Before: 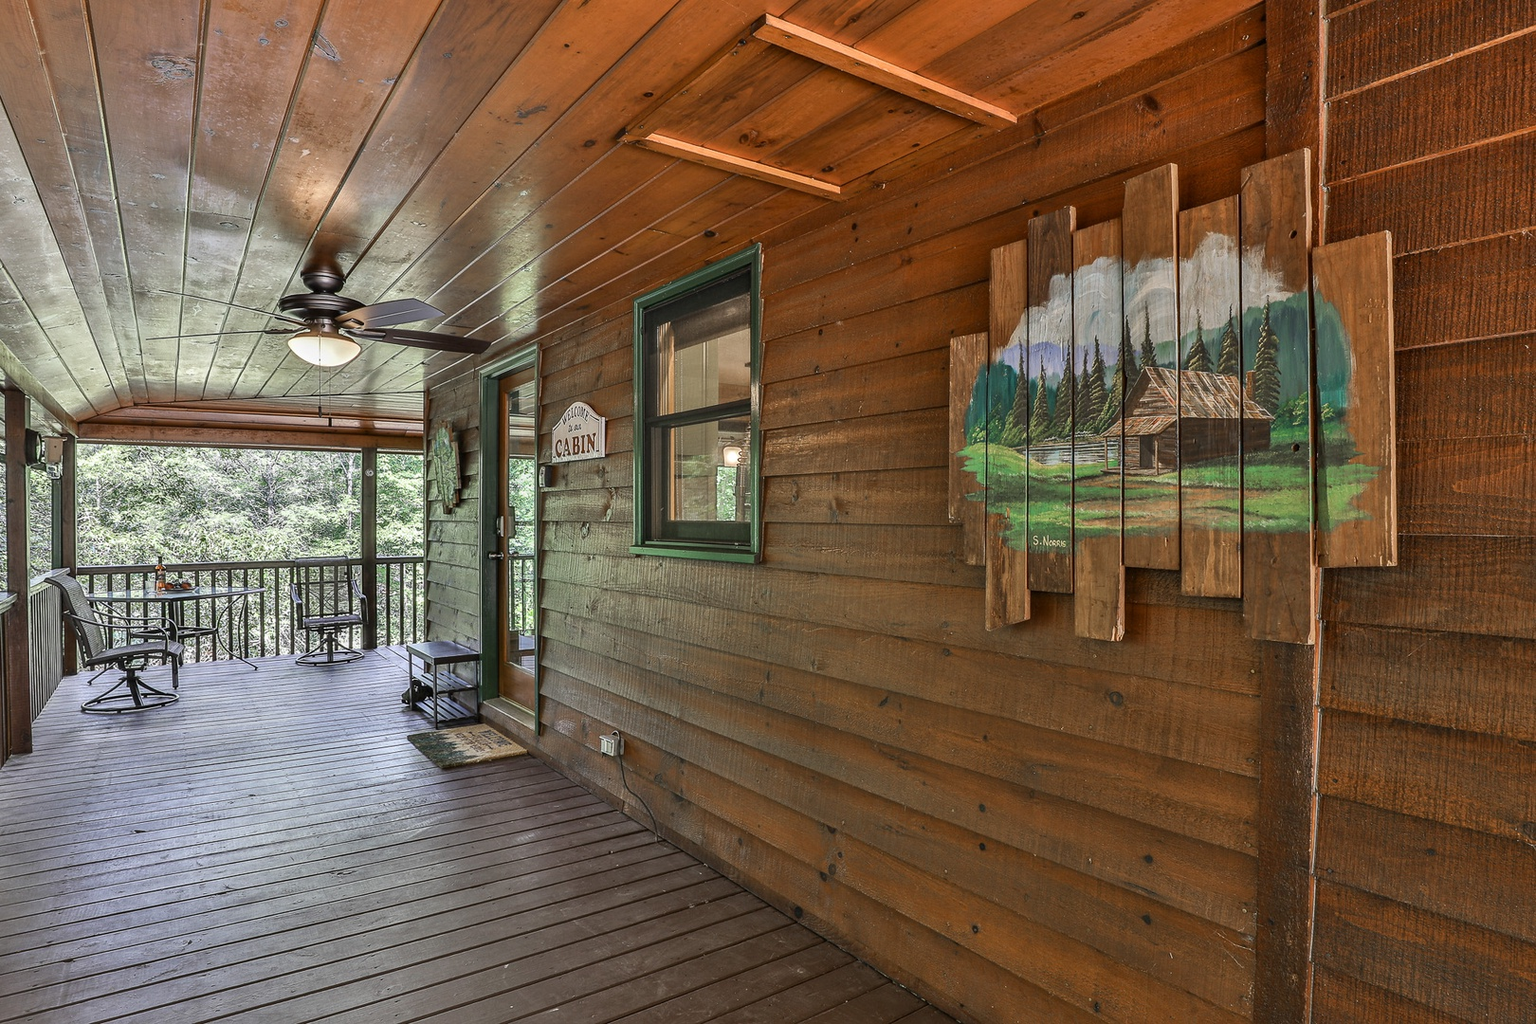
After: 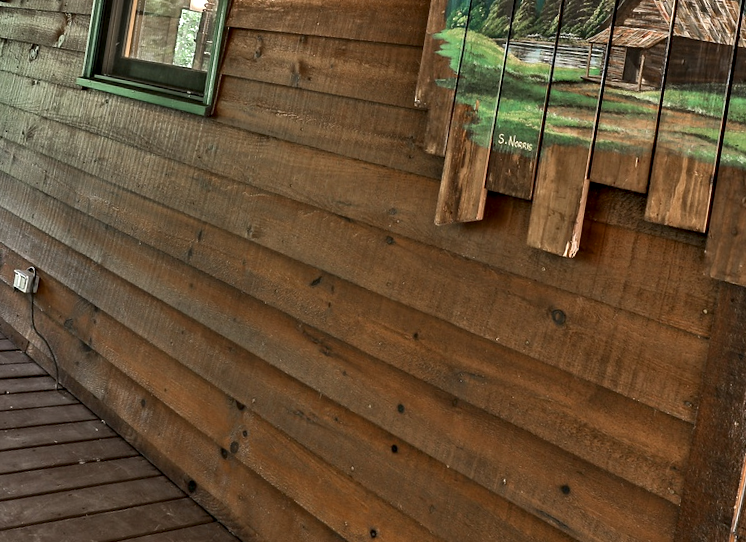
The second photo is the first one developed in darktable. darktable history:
rotate and perspective: rotation 9.12°, automatic cropping off
crop: left 37.221%, top 45.169%, right 20.63%, bottom 13.777%
contrast equalizer: y [[0.511, 0.558, 0.631, 0.632, 0.559, 0.512], [0.5 ×6], [0.507, 0.559, 0.627, 0.644, 0.647, 0.647], [0 ×6], [0 ×6]]
white balance: emerald 1
exposure: compensate highlight preservation false
